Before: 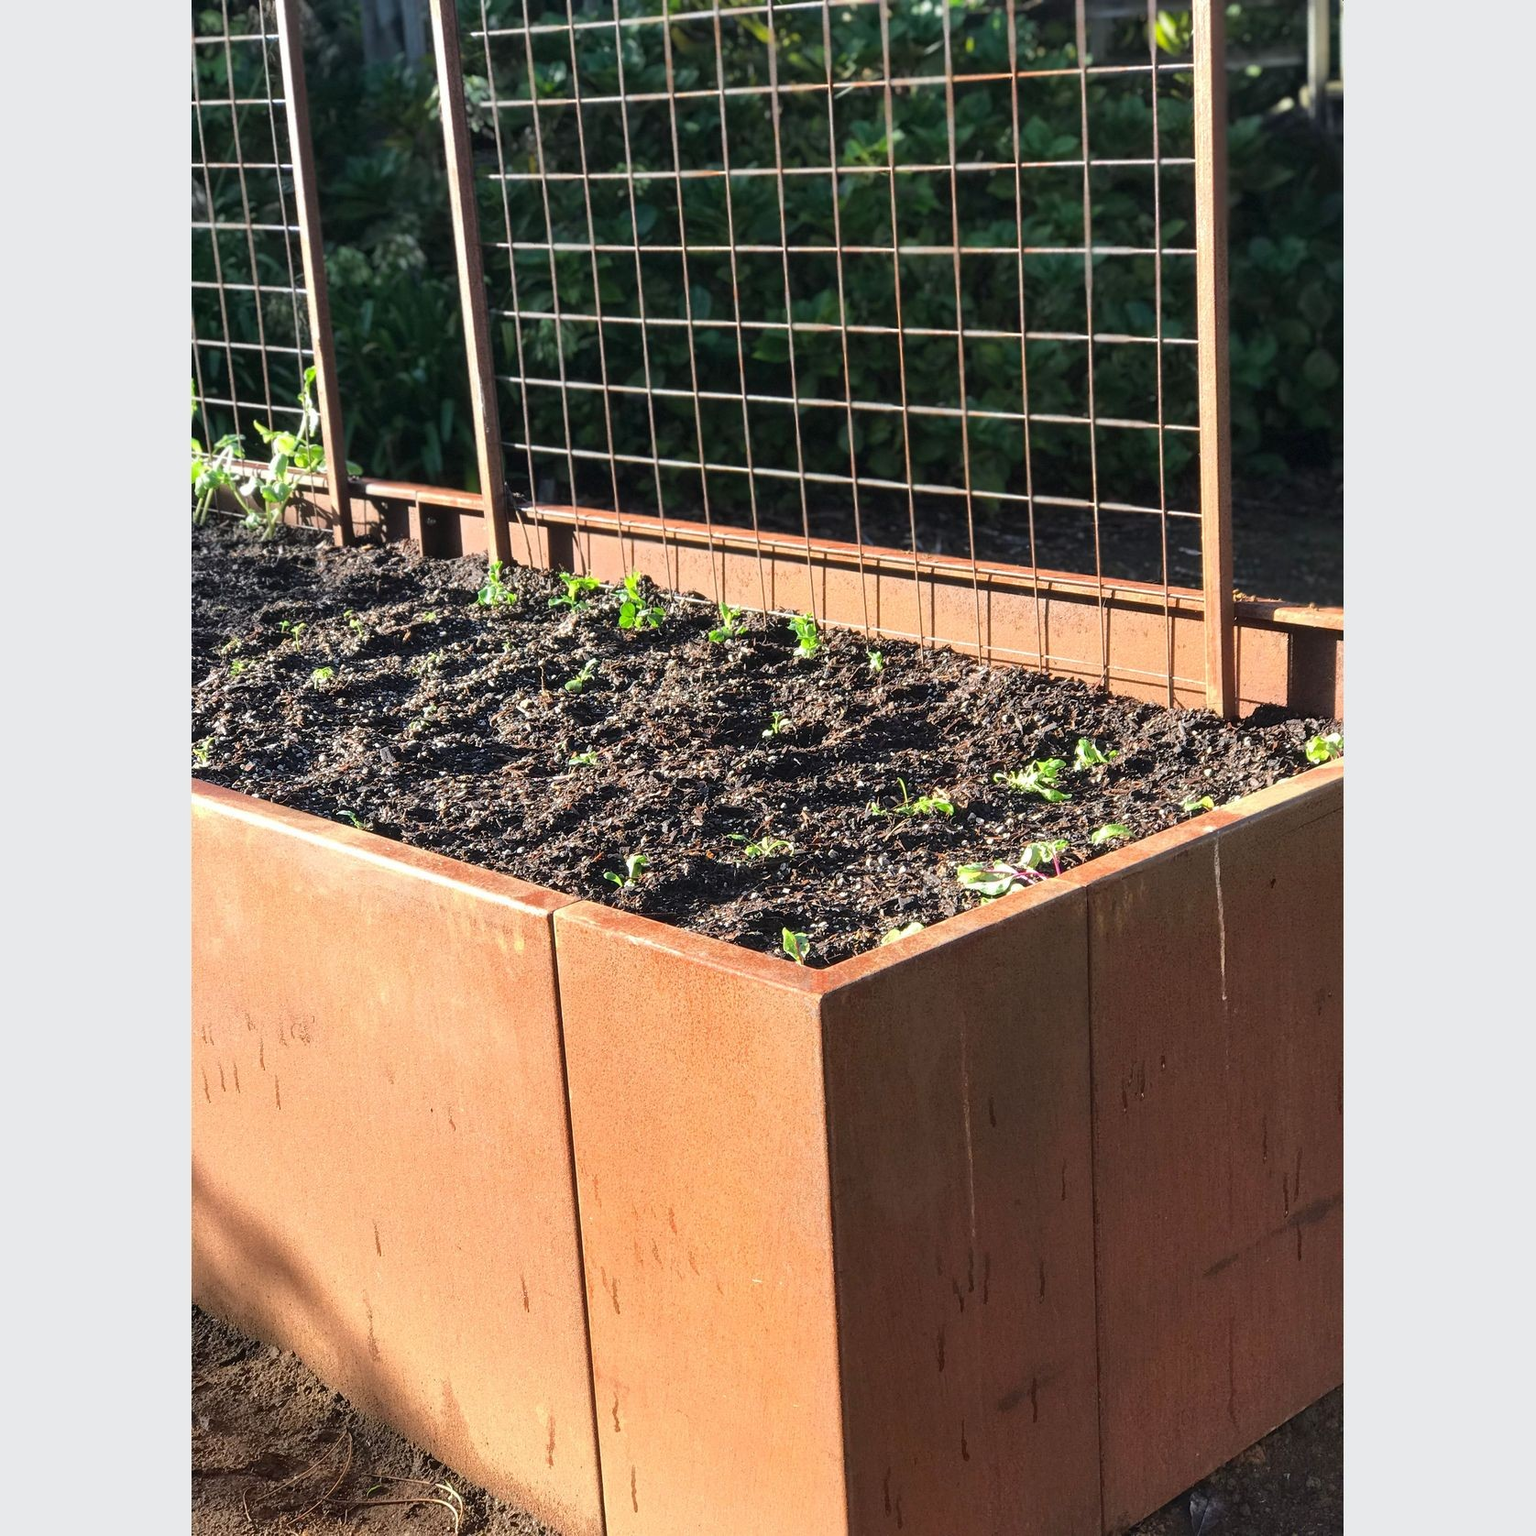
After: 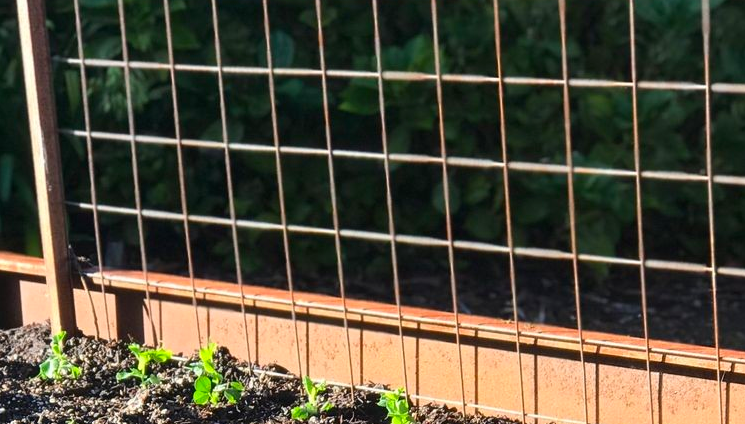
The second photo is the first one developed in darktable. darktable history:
crop: left 28.818%, top 16.782%, right 26.673%, bottom 57.88%
contrast brightness saturation: contrast 0.083, saturation 0.196
color zones: mix 29.62%
